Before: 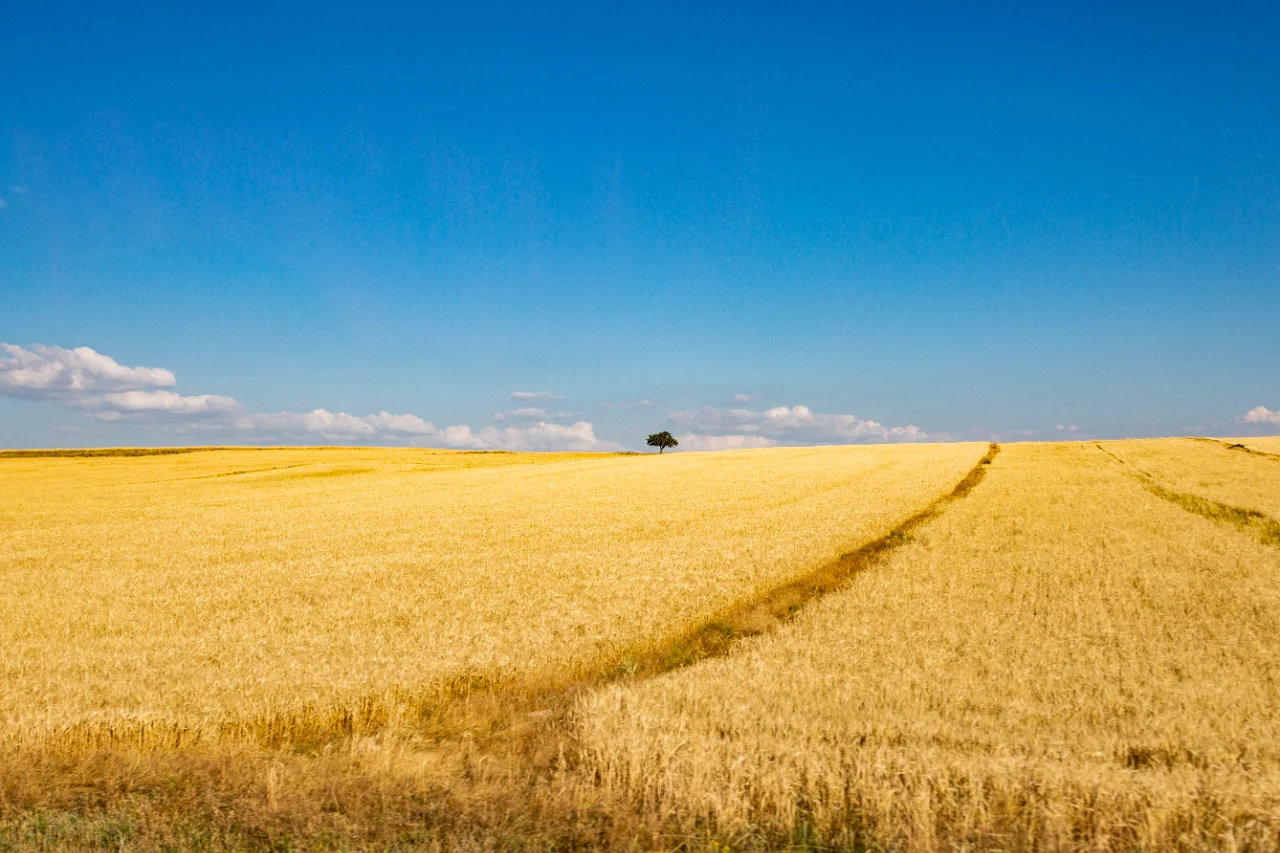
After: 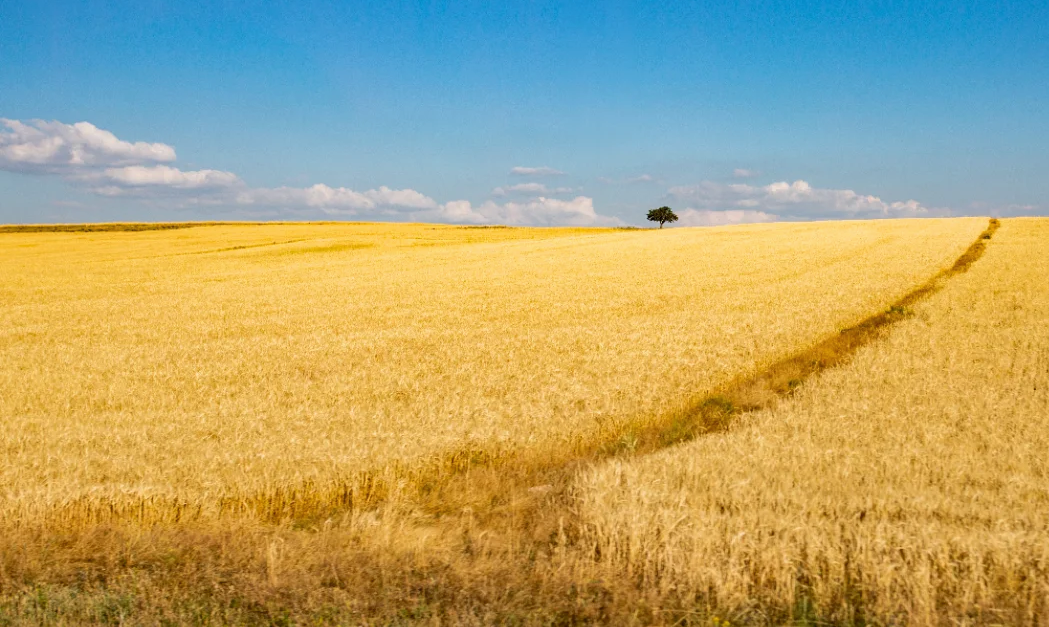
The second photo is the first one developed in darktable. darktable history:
local contrast: mode bilateral grid, contrast 99, coarseness 100, detail 93%, midtone range 0.2
crop: top 26.458%, right 18%
